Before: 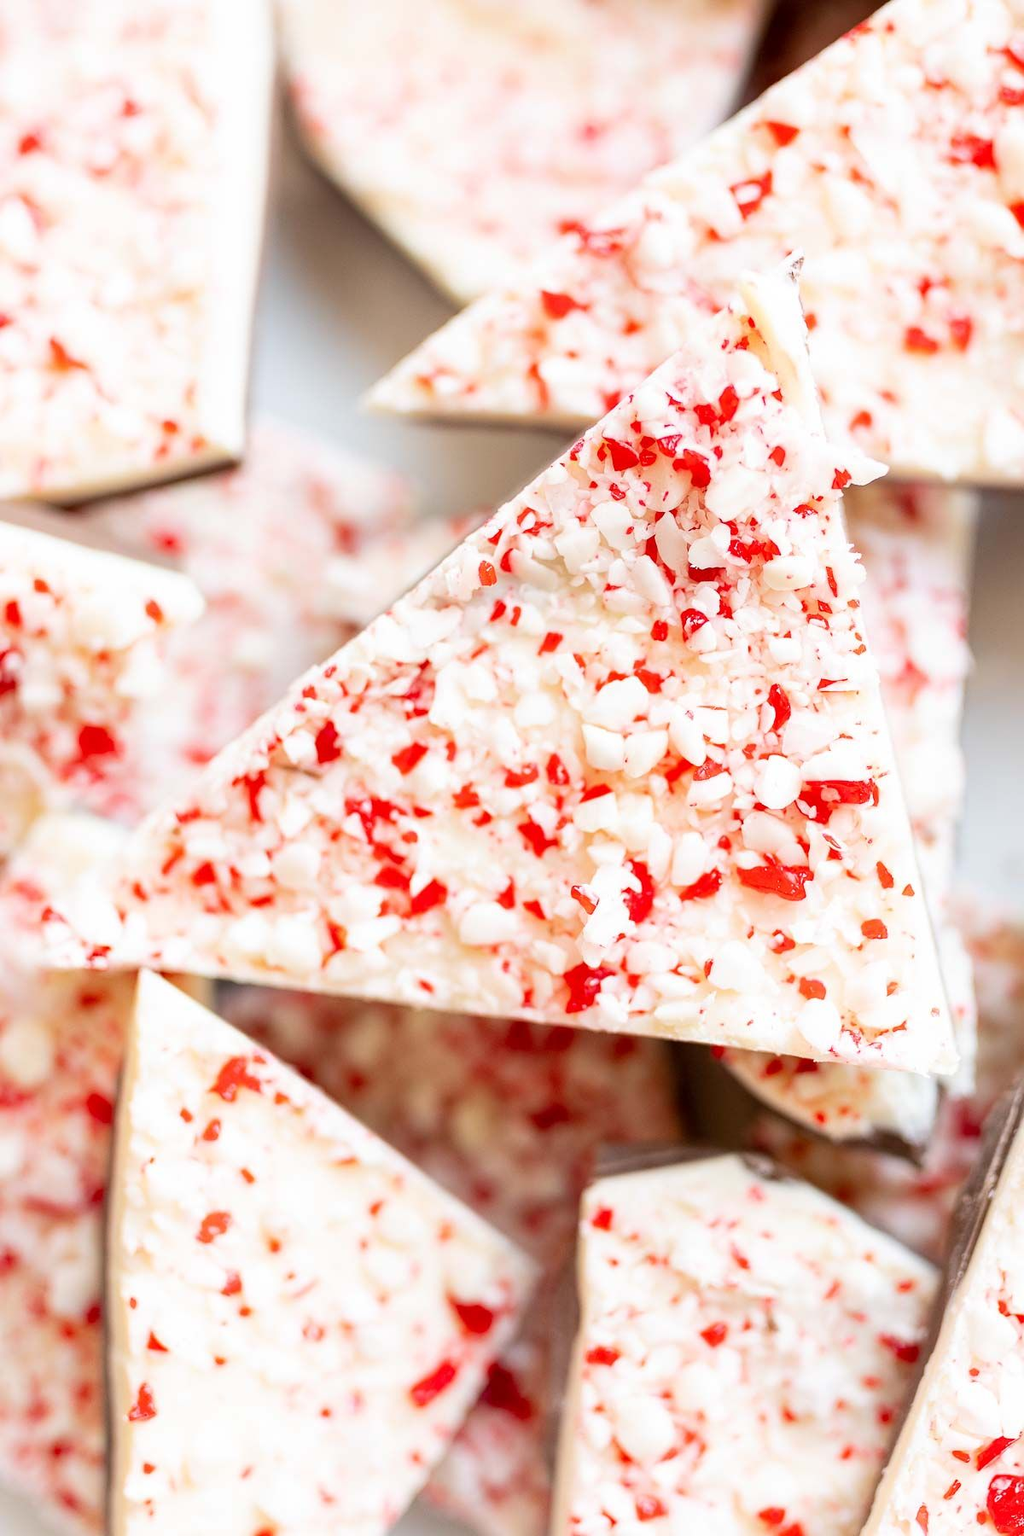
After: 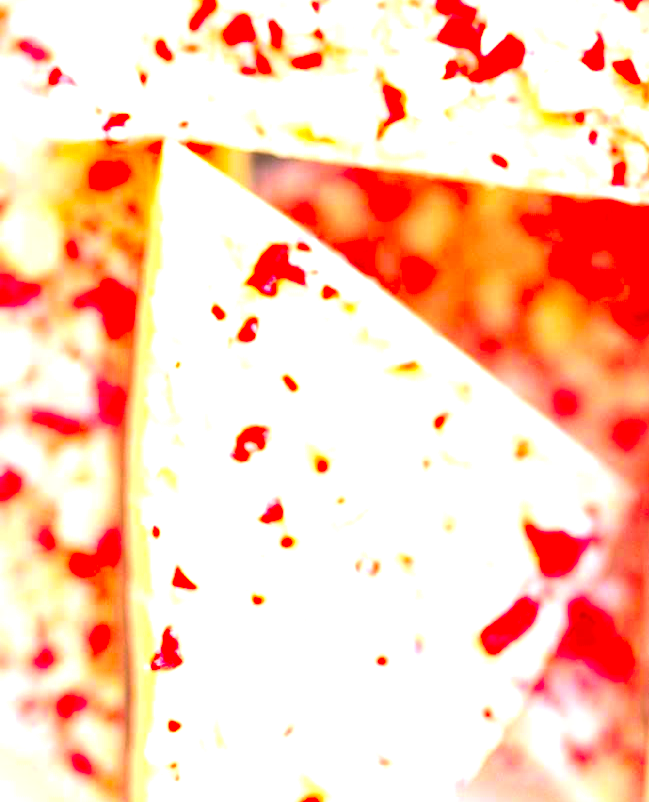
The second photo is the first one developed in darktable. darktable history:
exposure: black level correction 0, exposure 1.194 EV, compensate highlight preservation false
crop and rotate: top 55.297%, right 45.86%, bottom 0.146%
contrast brightness saturation: contrast 0.099, brightness 0.02, saturation 0.016
color correction: highlights b* -0.034, saturation 2.09
